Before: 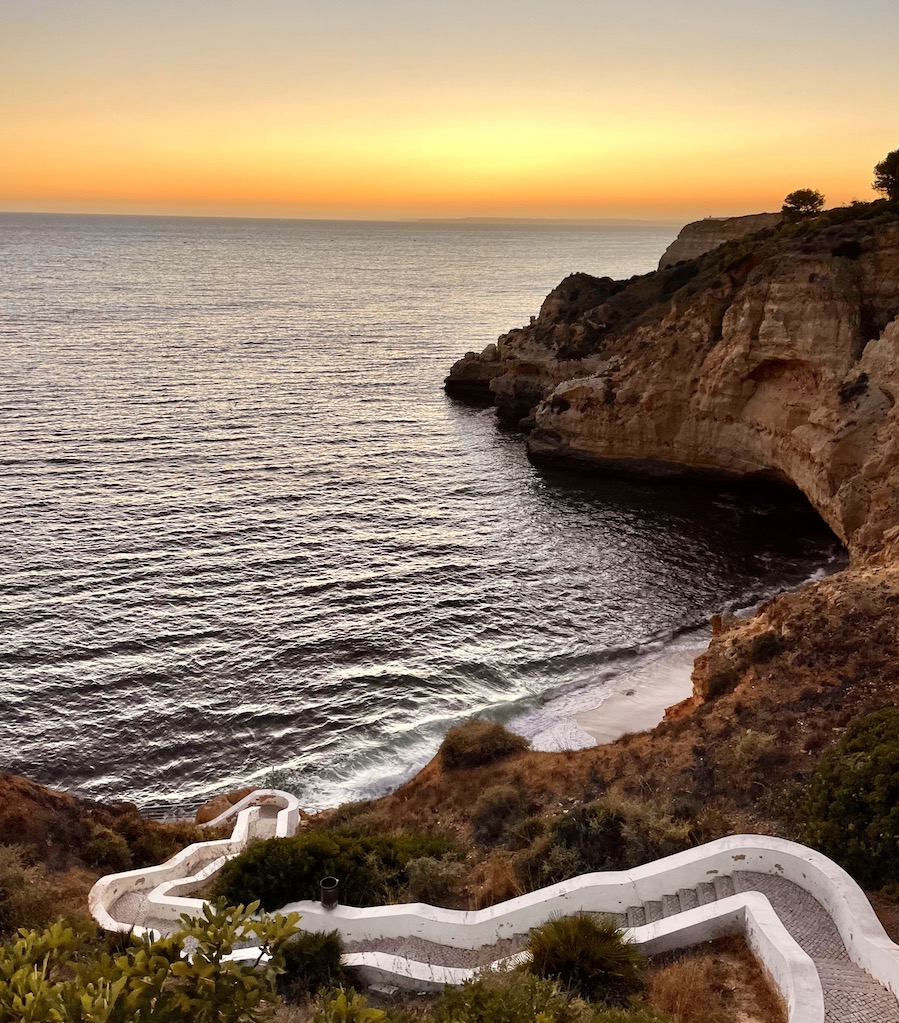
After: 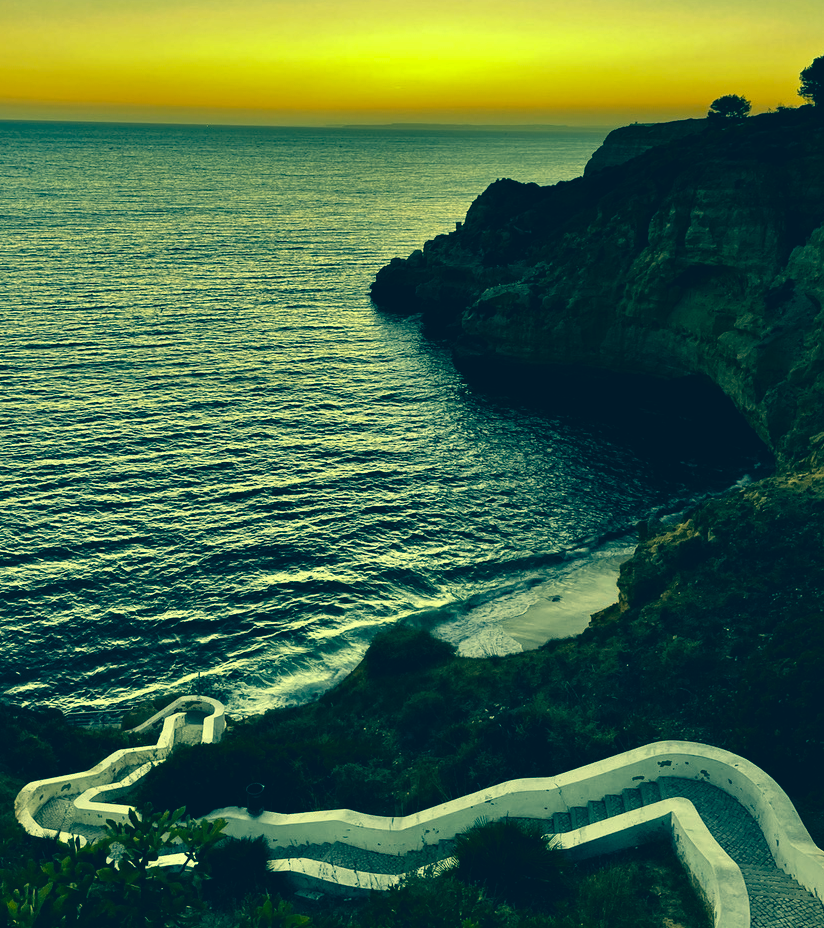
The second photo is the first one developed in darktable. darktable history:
levels: levels [0, 0.618, 1]
color correction: highlights a* -15.58, highlights b* 40, shadows a* -40, shadows b* -26.18
crop and rotate: left 8.262%, top 9.226%
tone equalizer: on, module defaults
